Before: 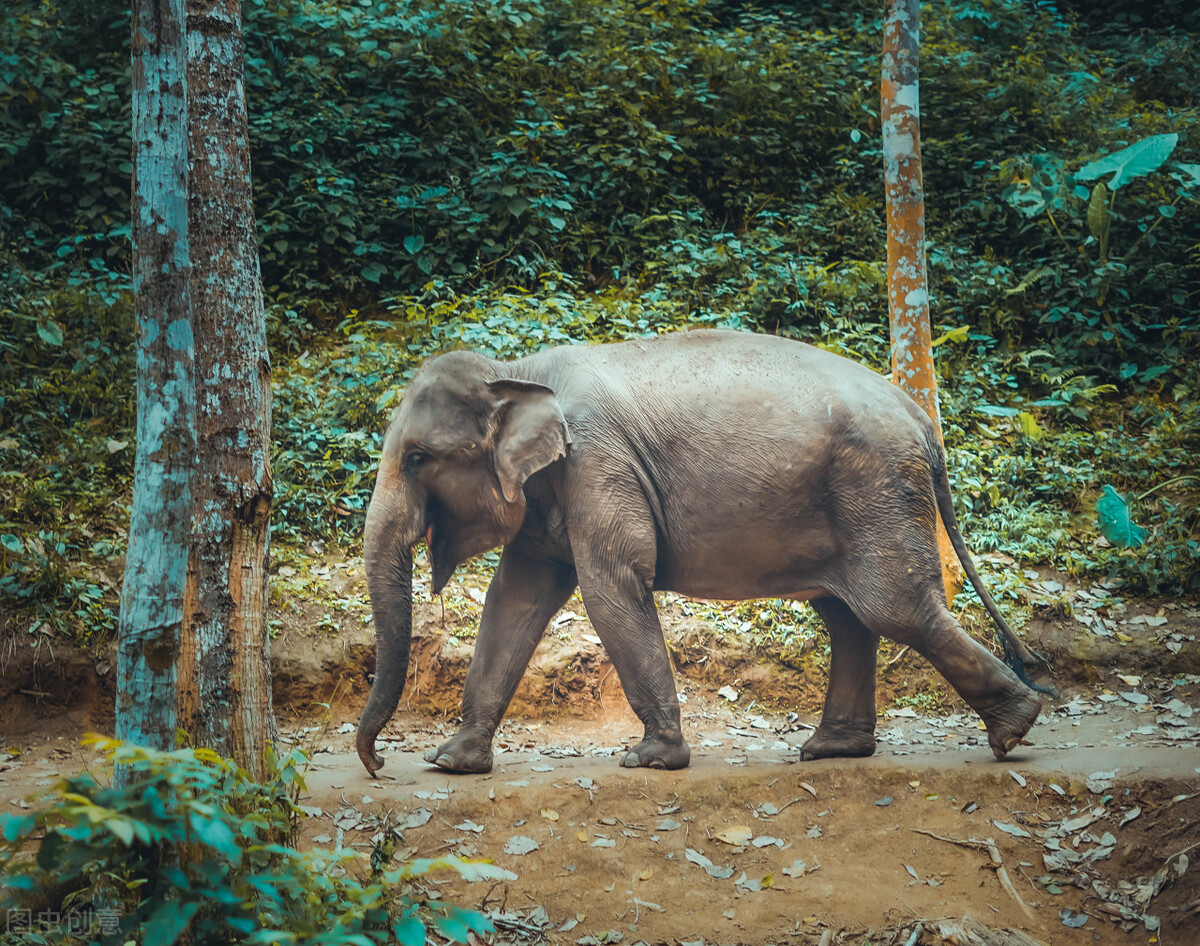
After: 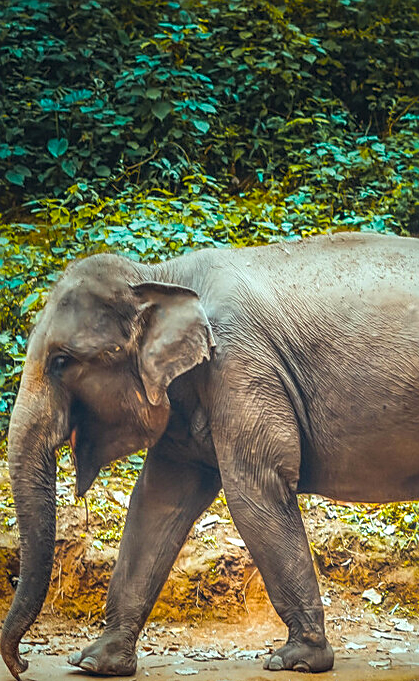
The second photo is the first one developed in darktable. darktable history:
local contrast: on, module defaults
crop and rotate: left 29.746%, top 10.263%, right 35.288%, bottom 17.688%
sharpen: on, module defaults
color balance rgb: power › chroma 0.273%, power › hue 60.85°, global offset › luminance 0.225%, linear chroma grading › shadows -8.67%, linear chroma grading › global chroma 9.919%, perceptual saturation grading › global saturation 30.794%, global vibrance 20%
